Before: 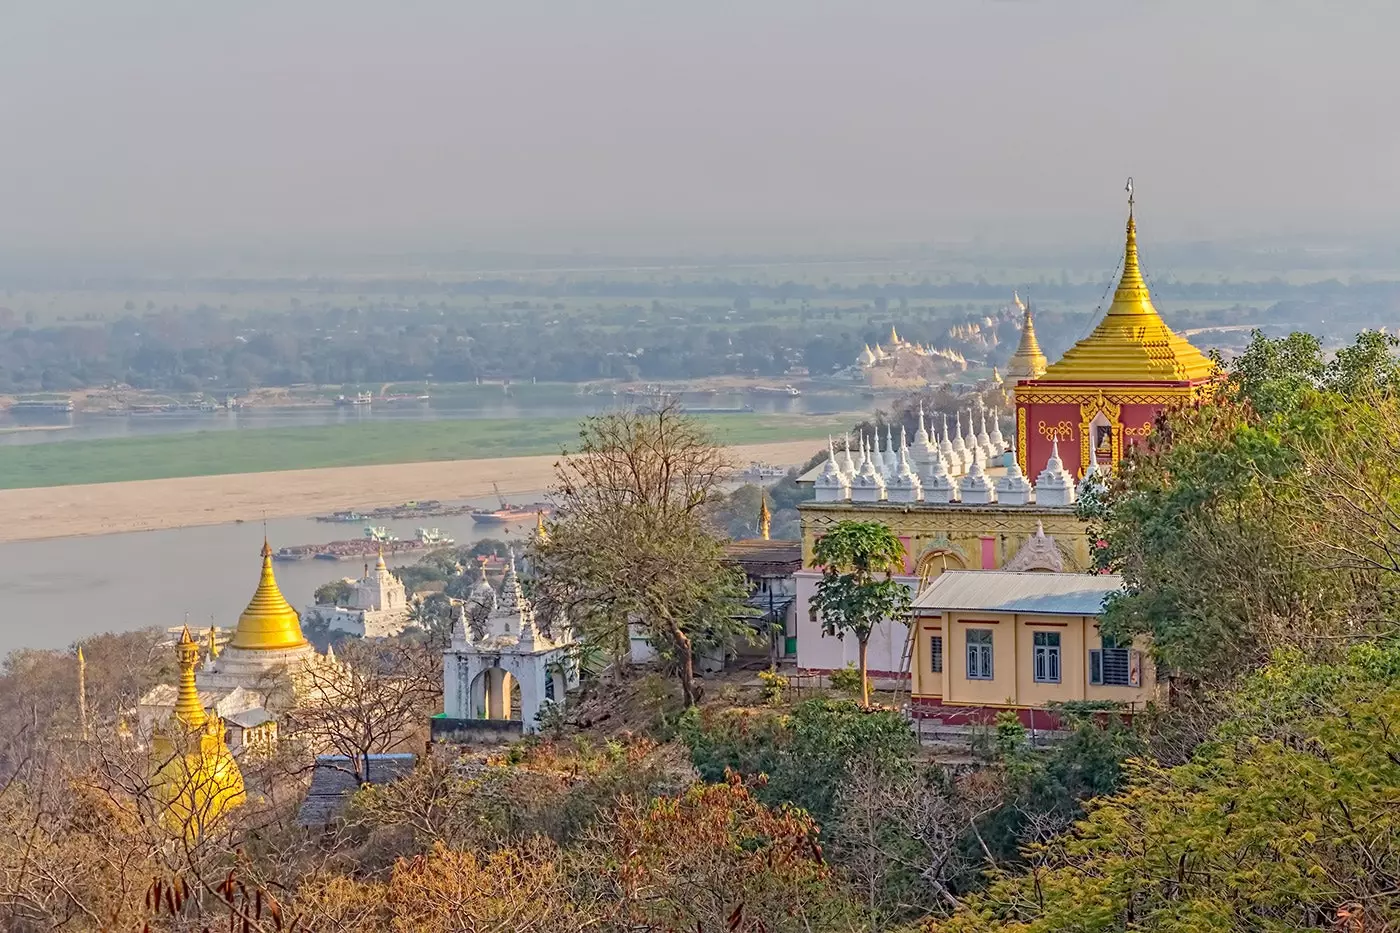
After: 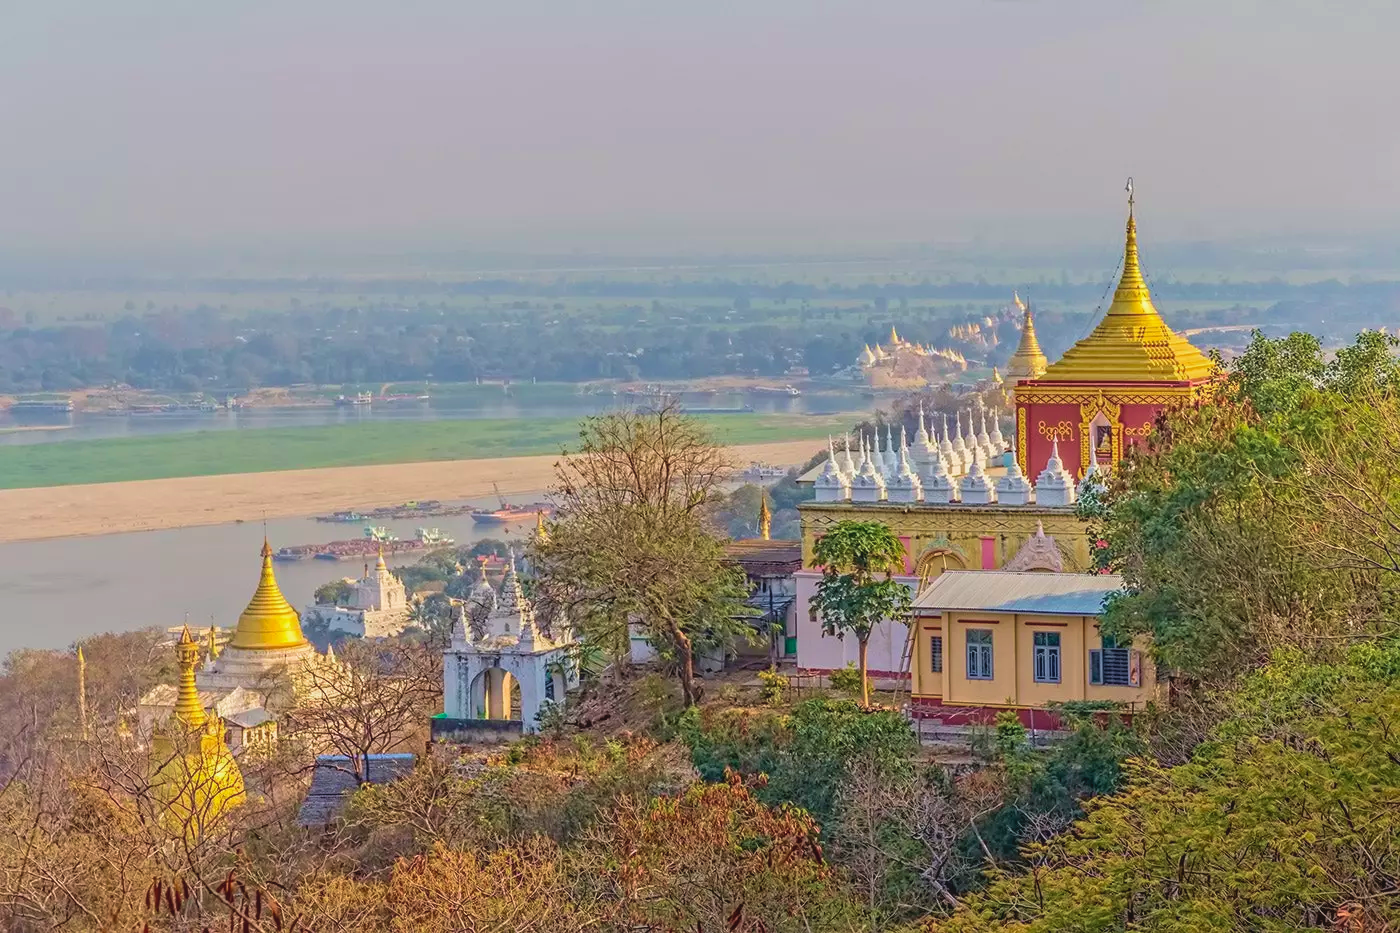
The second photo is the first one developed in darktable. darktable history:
velvia: strength 45%
local contrast: highlights 48%, shadows 0%, detail 100%
